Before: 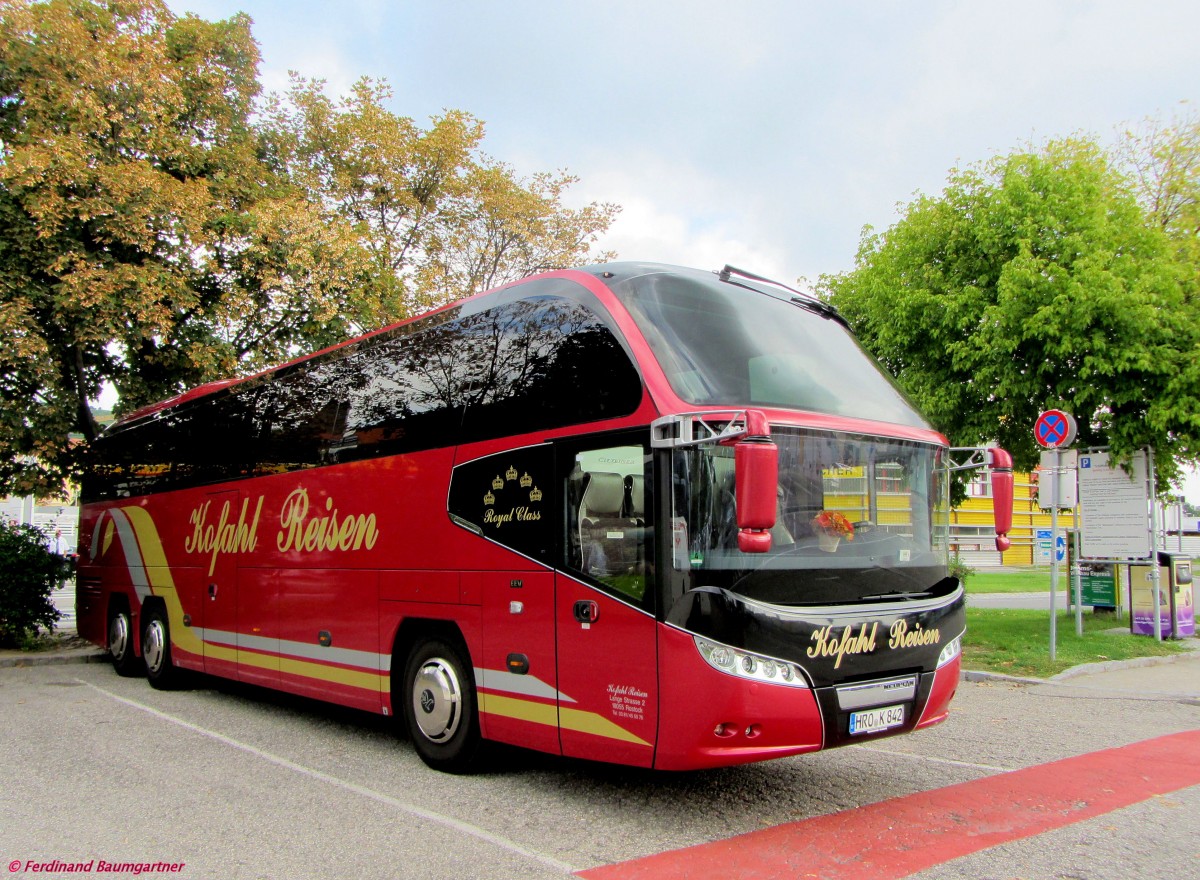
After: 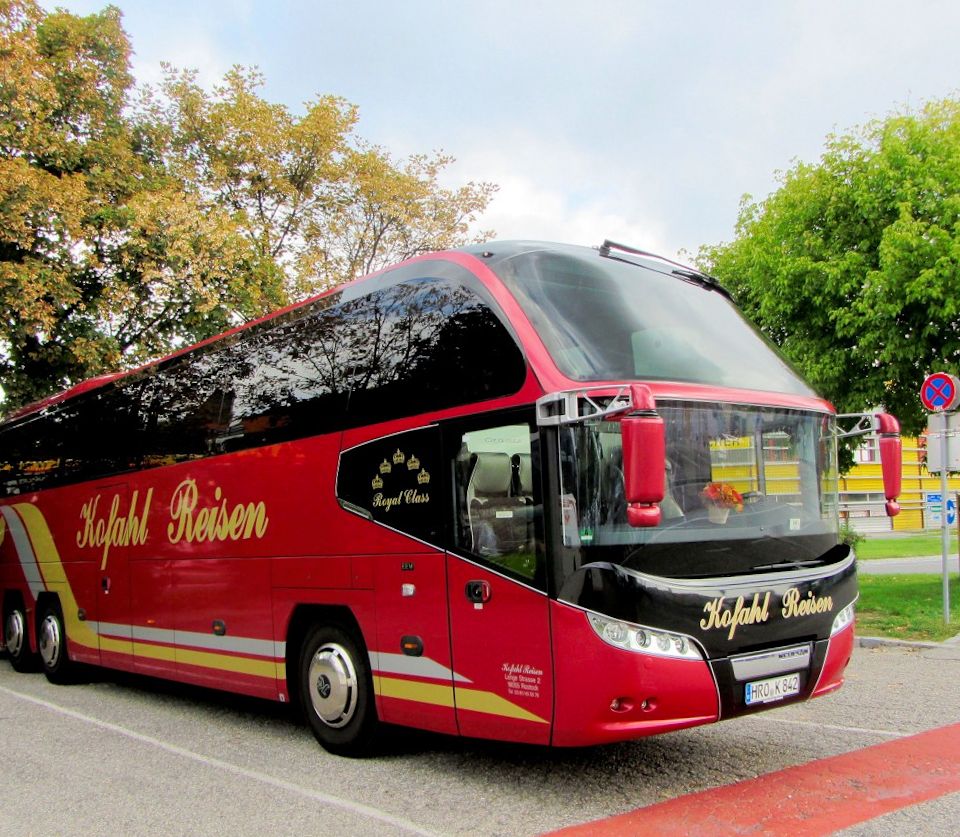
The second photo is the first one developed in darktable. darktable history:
crop: left 7.598%, right 7.873%
tone curve: curves: ch0 [(0, 0) (0.003, 0.003) (0.011, 0.011) (0.025, 0.024) (0.044, 0.043) (0.069, 0.068) (0.1, 0.098) (0.136, 0.133) (0.177, 0.173) (0.224, 0.22) (0.277, 0.271) (0.335, 0.328) (0.399, 0.39) (0.468, 0.458) (0.543, 0.563) (0.623, 0.64) (0.709, 0.722) (0.801, 0.809) (0.898, 0.902) (1, 1)], preserve colors none
rotate and perspective: rotation -2.12°, lens shift (vertical) 0.009, lens shift (horizontal) -0.008, automatic cropping original format, crop left 0.036, crop right 0.964, crop top 0.05, crop bottom 0.959
